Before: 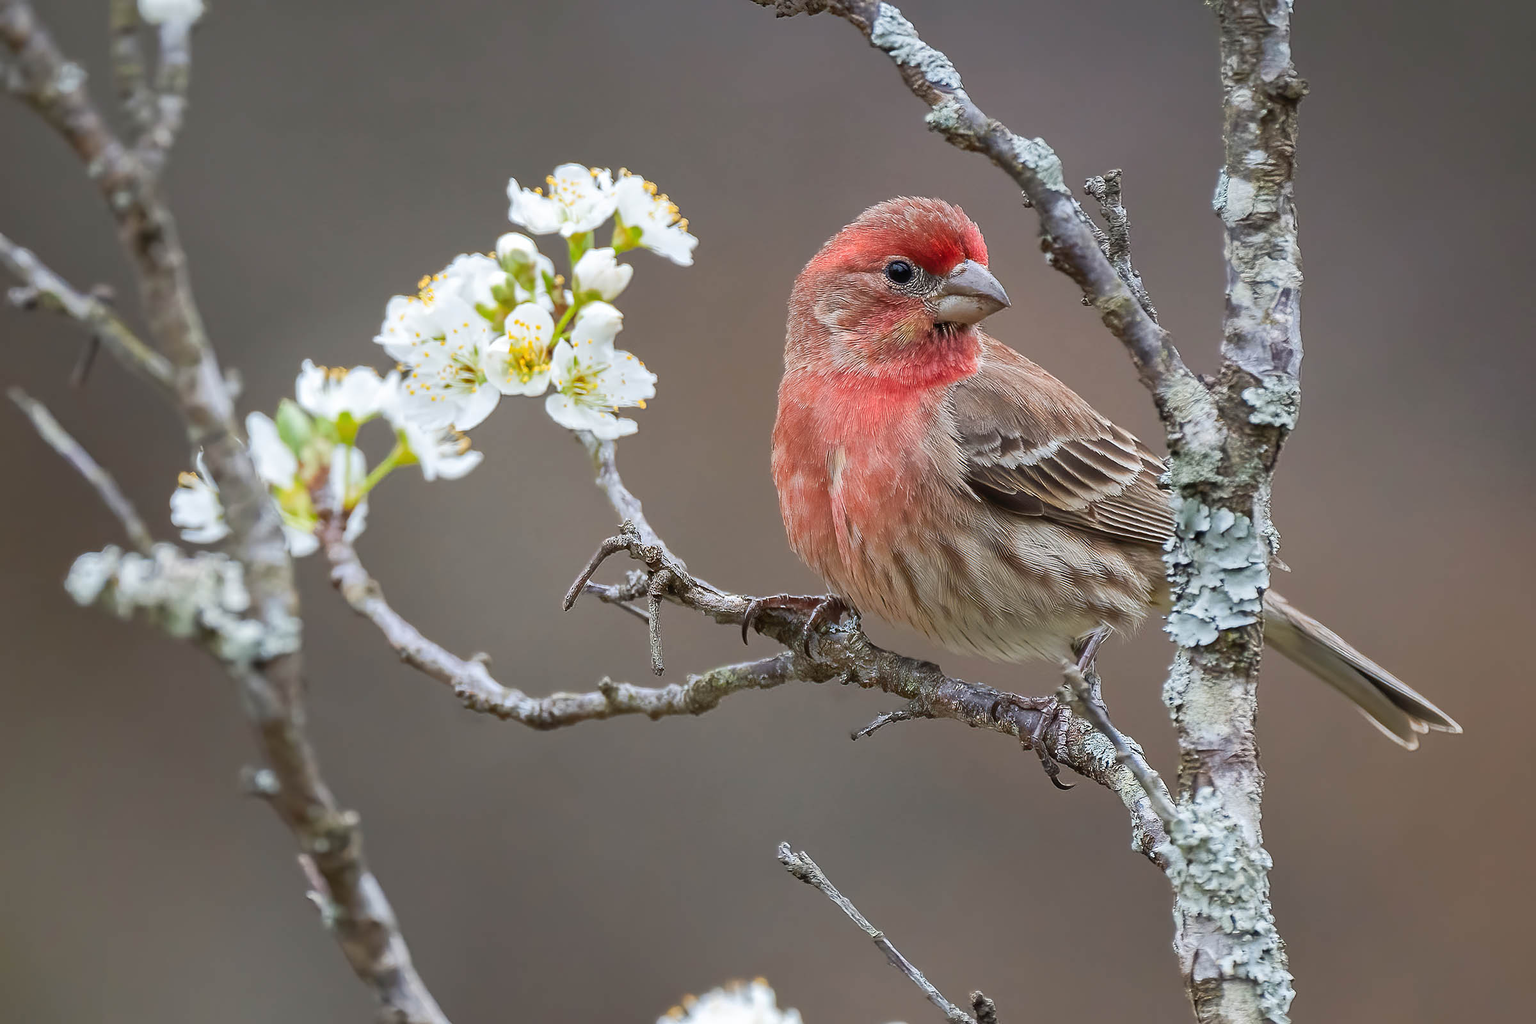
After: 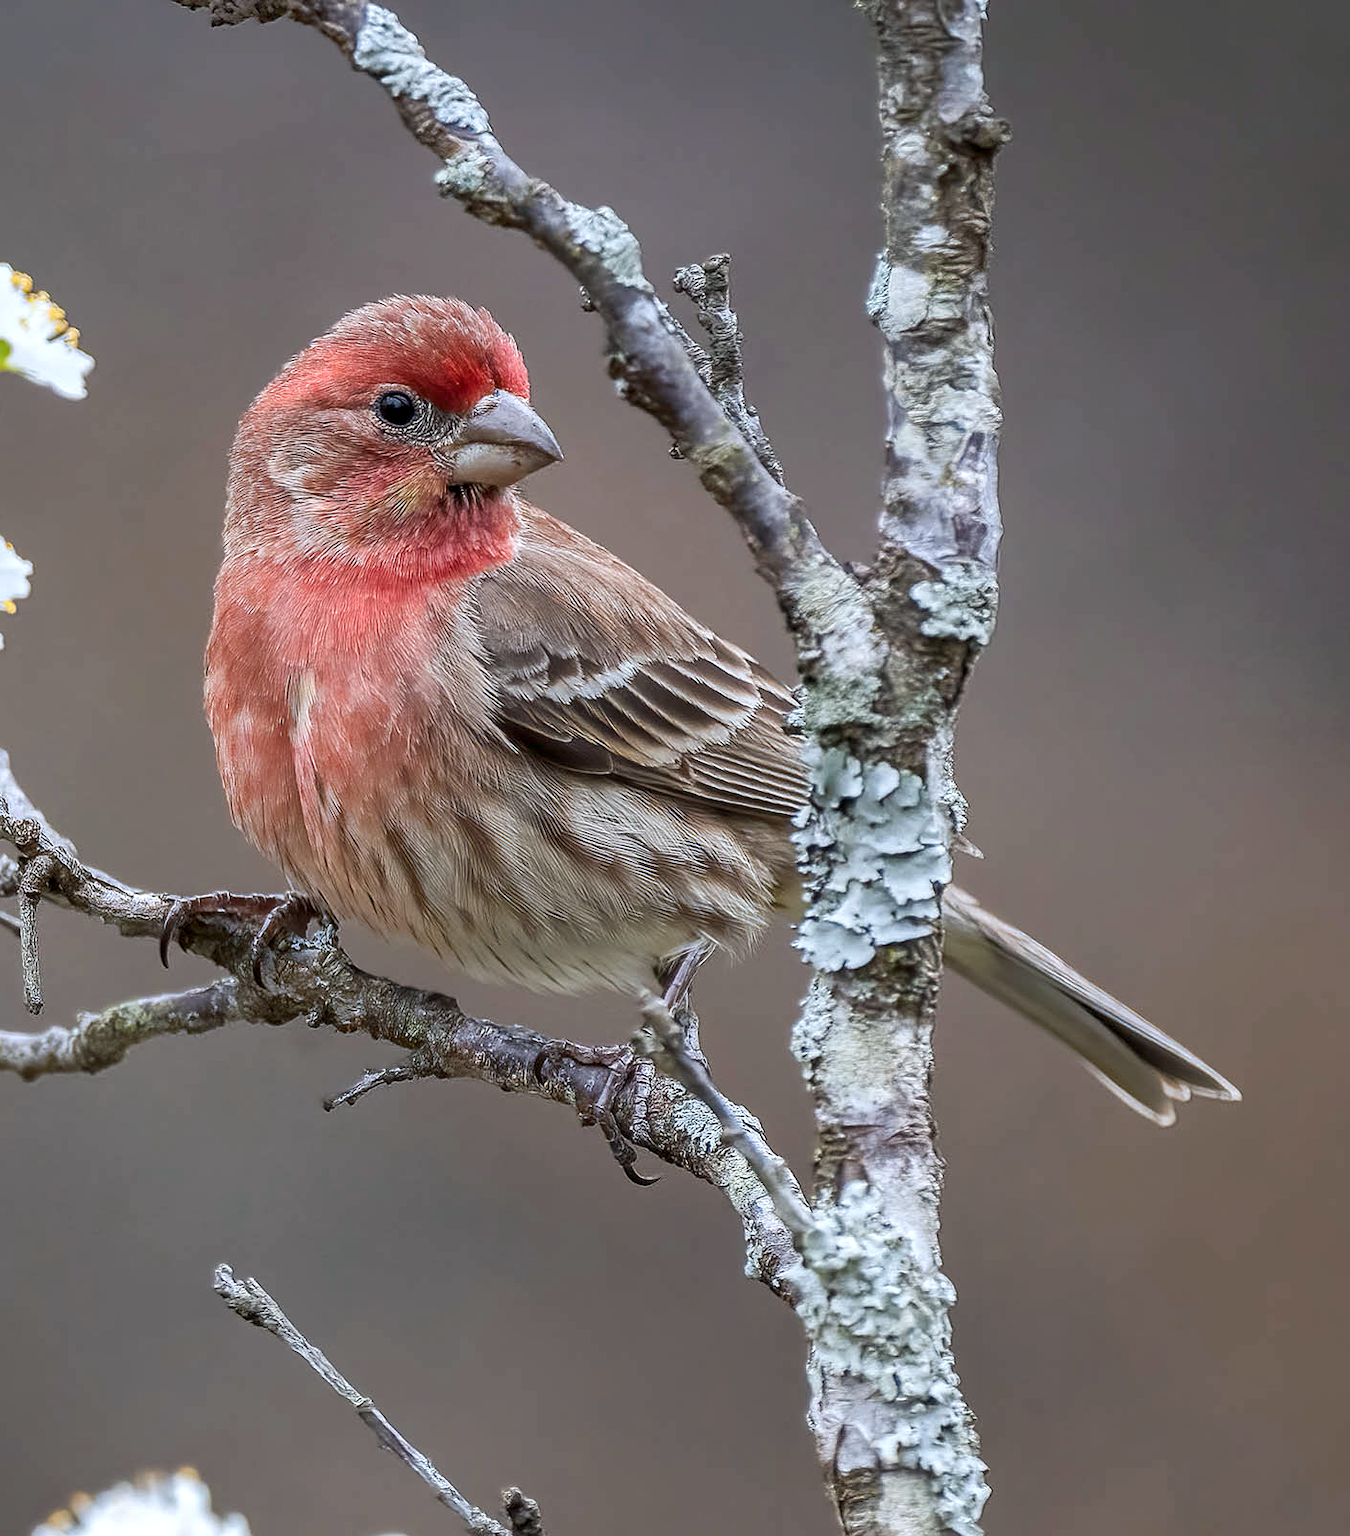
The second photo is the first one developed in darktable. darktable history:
crop: left 41.402%
local contrast: detail 130%
contrast brightness saturation: saturation -0.05
white balance: red 0.974, blue 1.044
